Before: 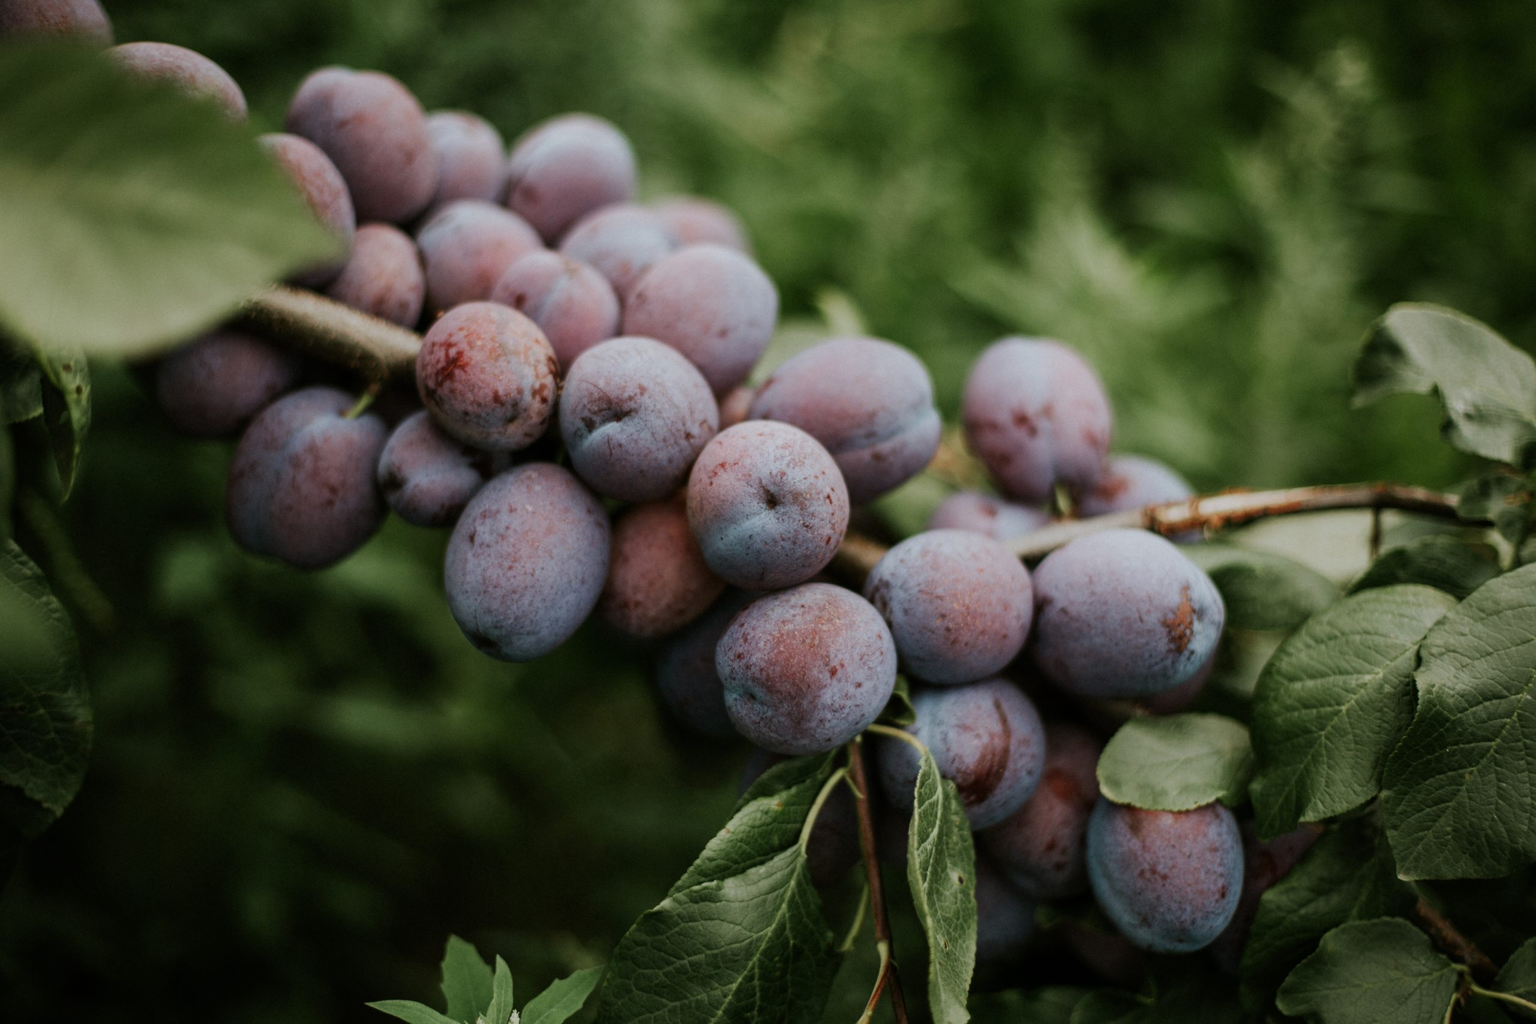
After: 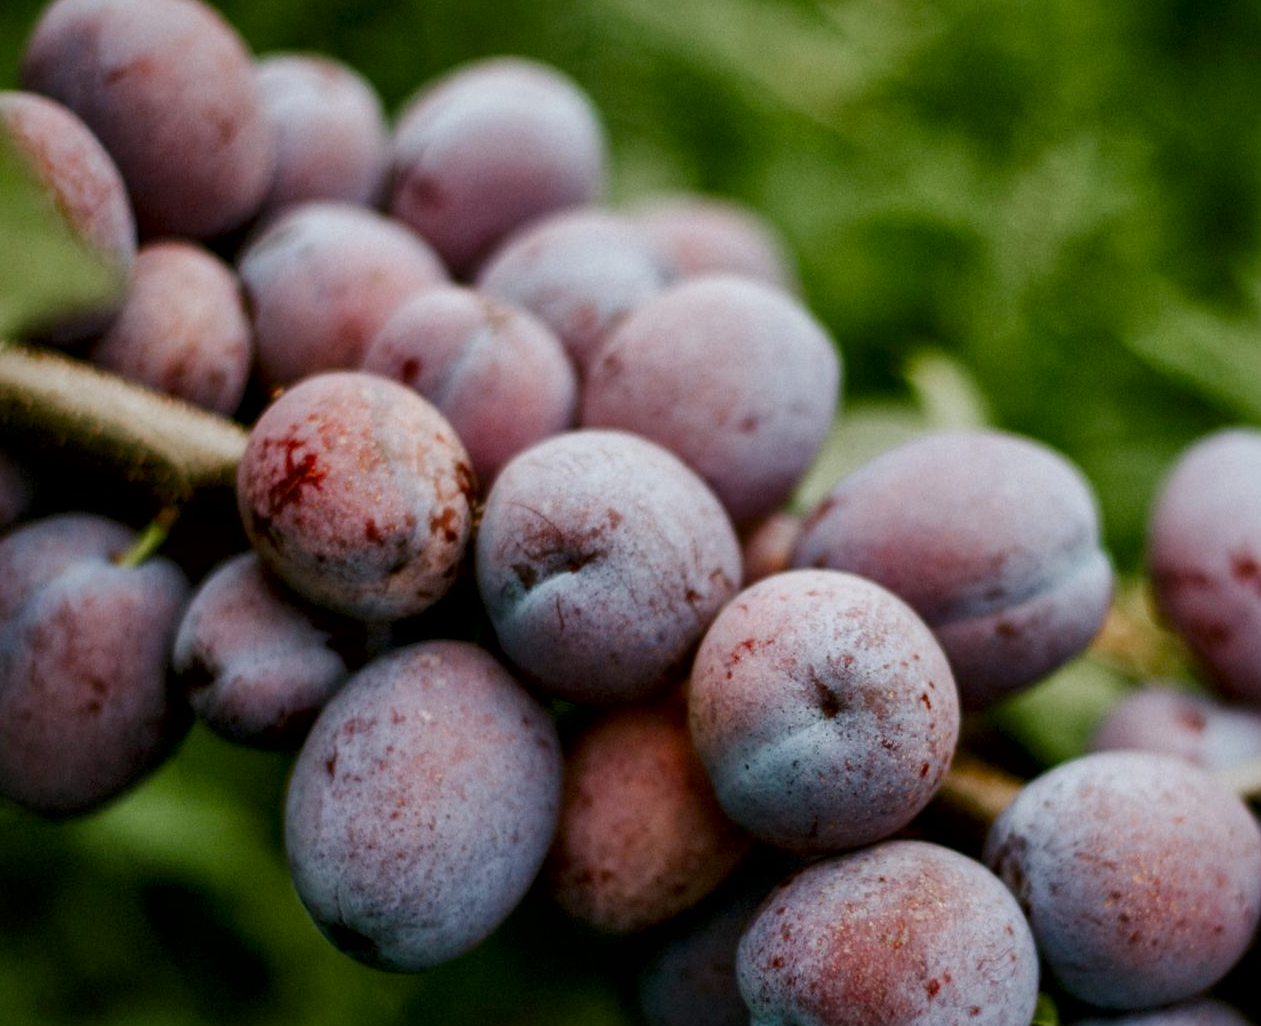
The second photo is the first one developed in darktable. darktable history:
color balance rgb: perceptual saturation grading › global saturation 20%, perceptual saturation grading › highlights -25%, perceptual saturation grading › shadows 50%
crop: left 17.835%, top 7.675%, right 32.881%, bottom 32.213%
local contrast: mode bilateral grid, contrast 25, coarseness 60, detail 151%, midtone range 0.2
